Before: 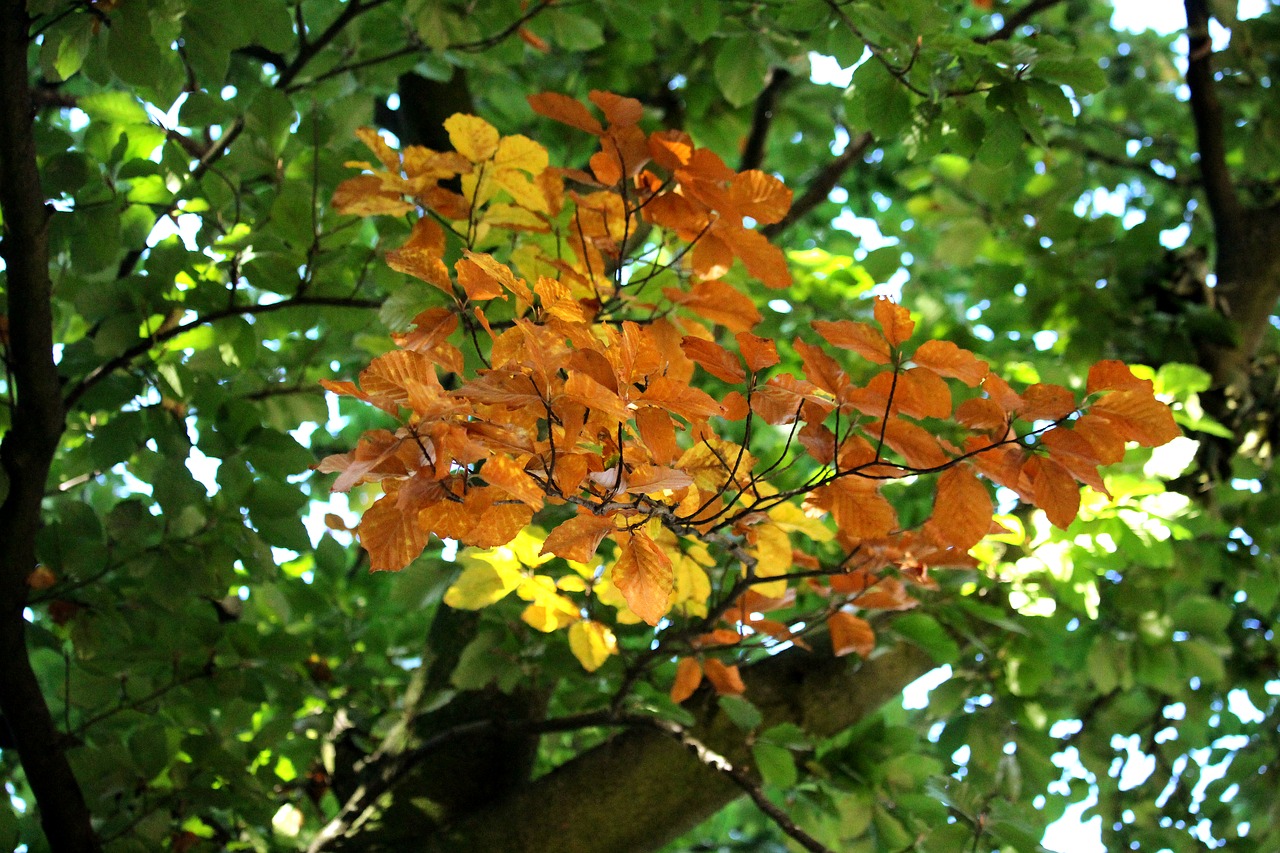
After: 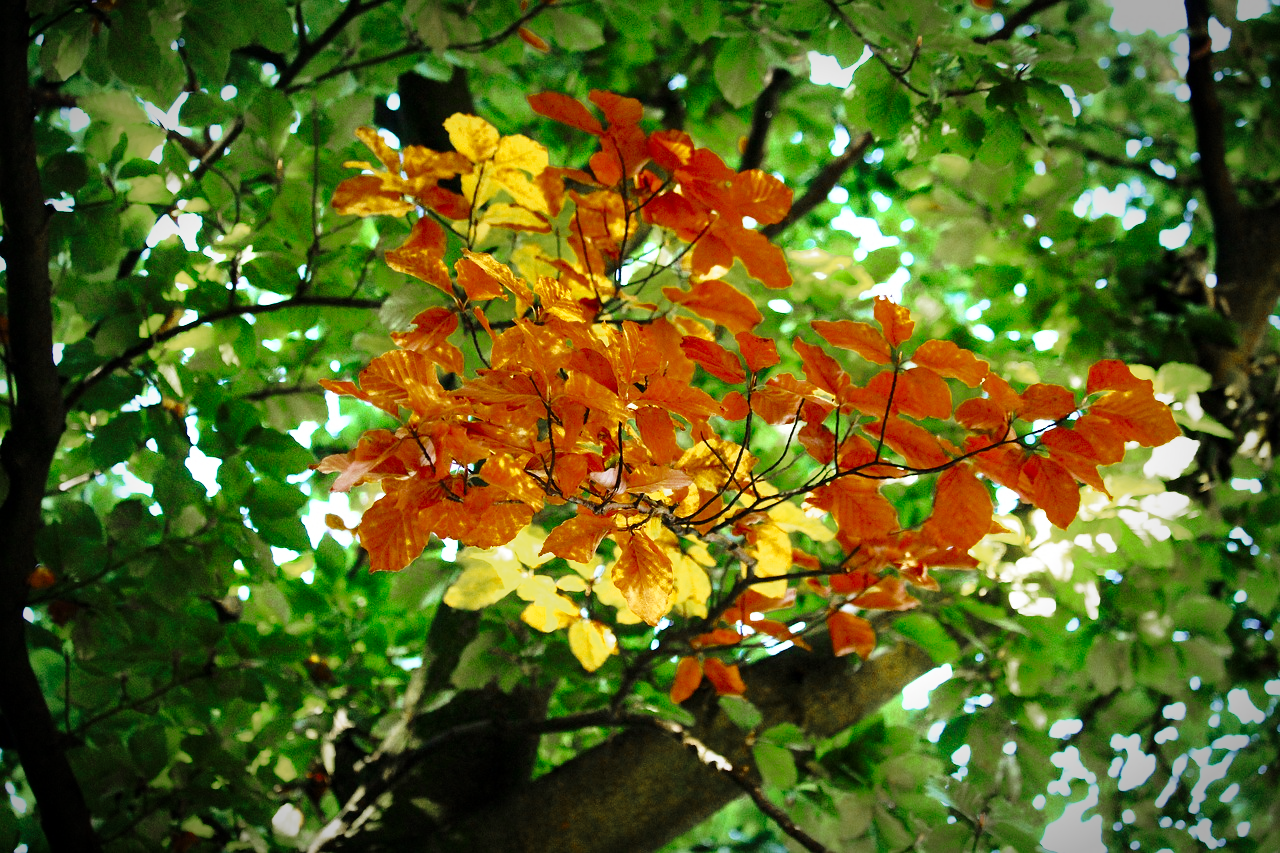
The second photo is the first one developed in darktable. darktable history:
vignetting: fall-off start 70.97%, brightness -0.584, saturation -0.118, width/height ratio 1.333
base curve: curves: ch0 [(0, 0) (0.028, 0.03) (0.121, 0.232) (0.46, 0.748) (0.859, 0.968) (1, 1)], preserve colors none
velvia: on, module defaults
color zones: curves: ch0 [(0.11, 0.396) (0.195, 0.36) (0.25, 0.5) (0.303, 0.412) (0.357, 0.544) (0.75, 0.5) (0.967, 0.328)]; ch1 [(0, 0.468) (0.112, 0.512) (0.202, 0.6) (0.25, 0.5) (0.307, 0.352) (0.357, 0.544) (0.75, 0.5) (0.963, 0.524)]
